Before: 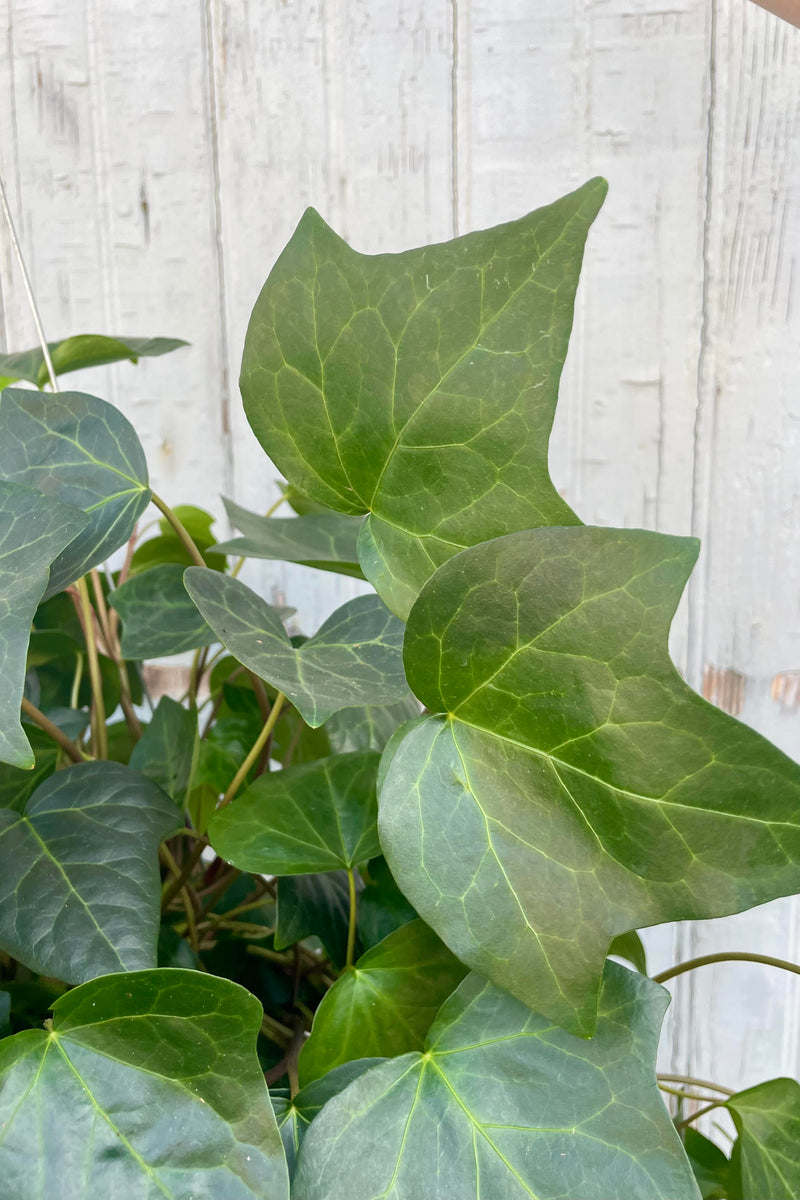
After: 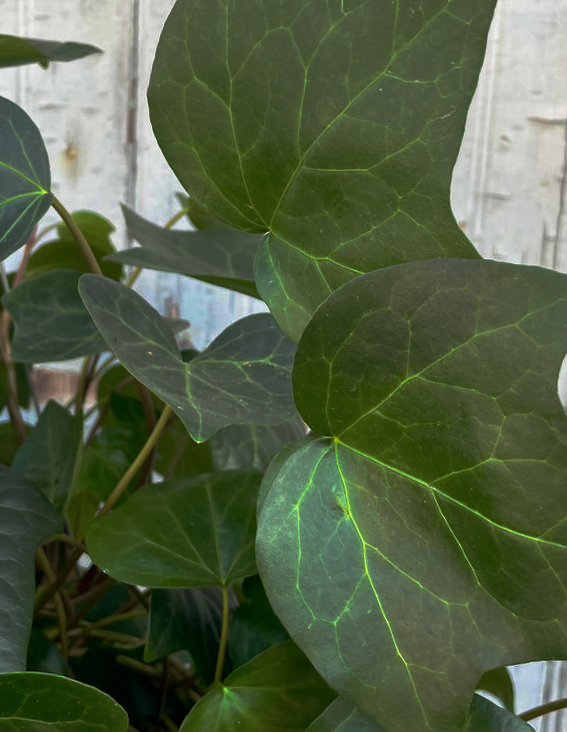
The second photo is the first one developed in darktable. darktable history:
base curve: curves: ch0 [(0, 0) (0.564, 0.291) (0.802, 0.731) (1, 1)], preserve colors none
crop and rotate: angle -3.92°, left 9.757%, top 20.656%, right 12.203%, bottom 12.159%
tone equalizer: edges refinement/feathering 500, mask exposure compensation -1.57 EV, preserve details no
